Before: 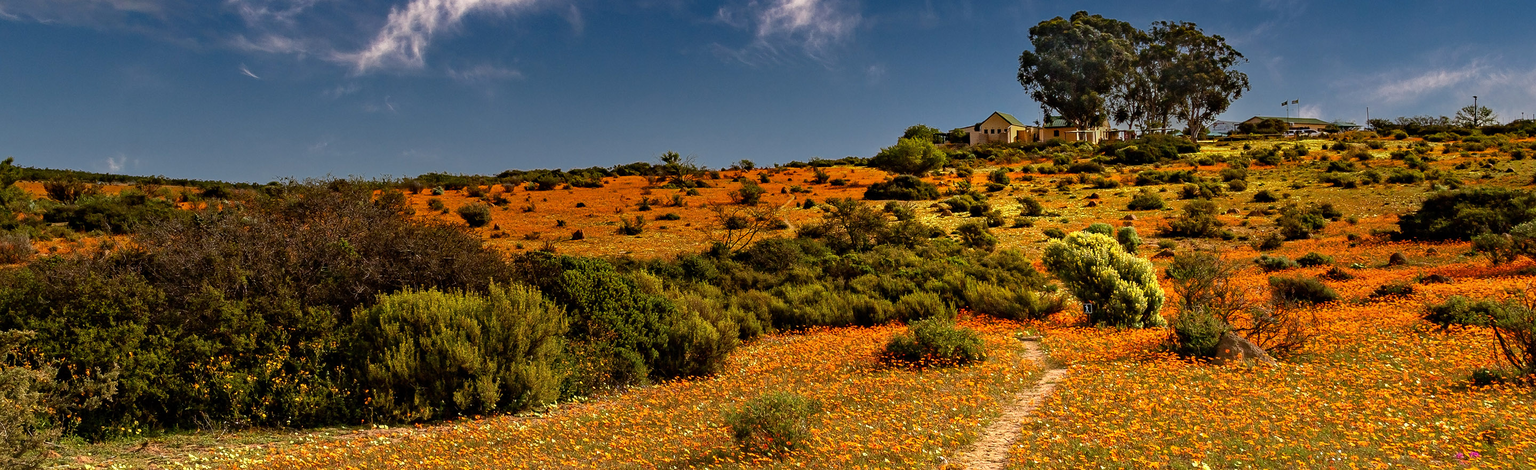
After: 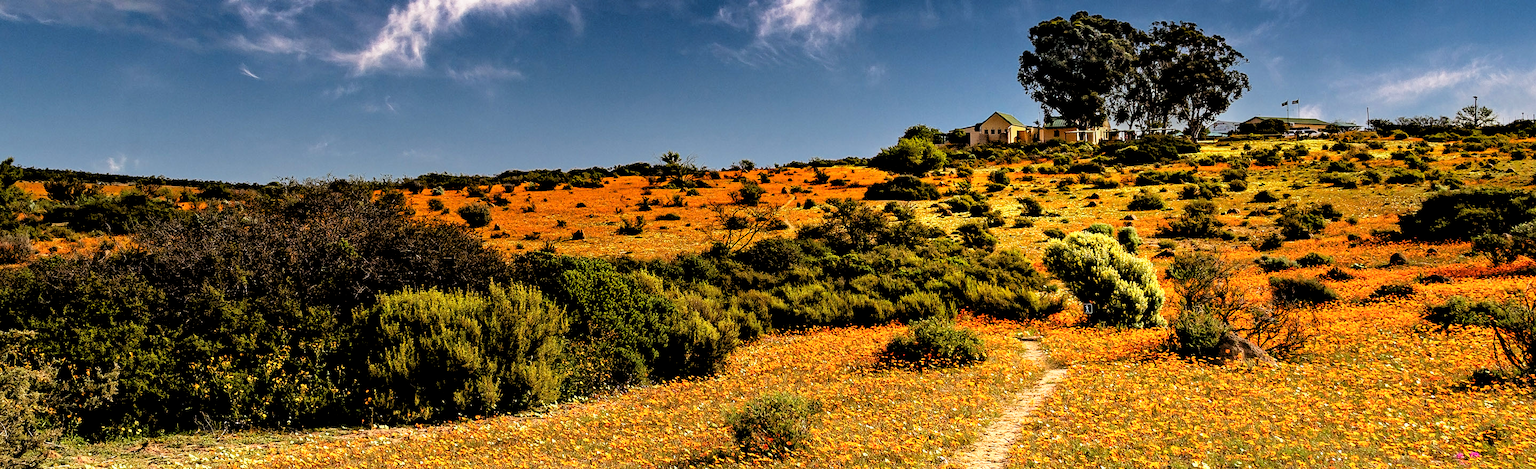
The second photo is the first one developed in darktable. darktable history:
base curve: curves: ch0 [(0, 0) (0.579, 0.807) (1, 1)], preserve colors none
color calibration: illuminant same as pipeline (D50), adaptation none (bypass)
rgb levels: levels [[0.029, 0.461, 0.922], [0, 0.5, 1], [0, 0.5, 1]]
